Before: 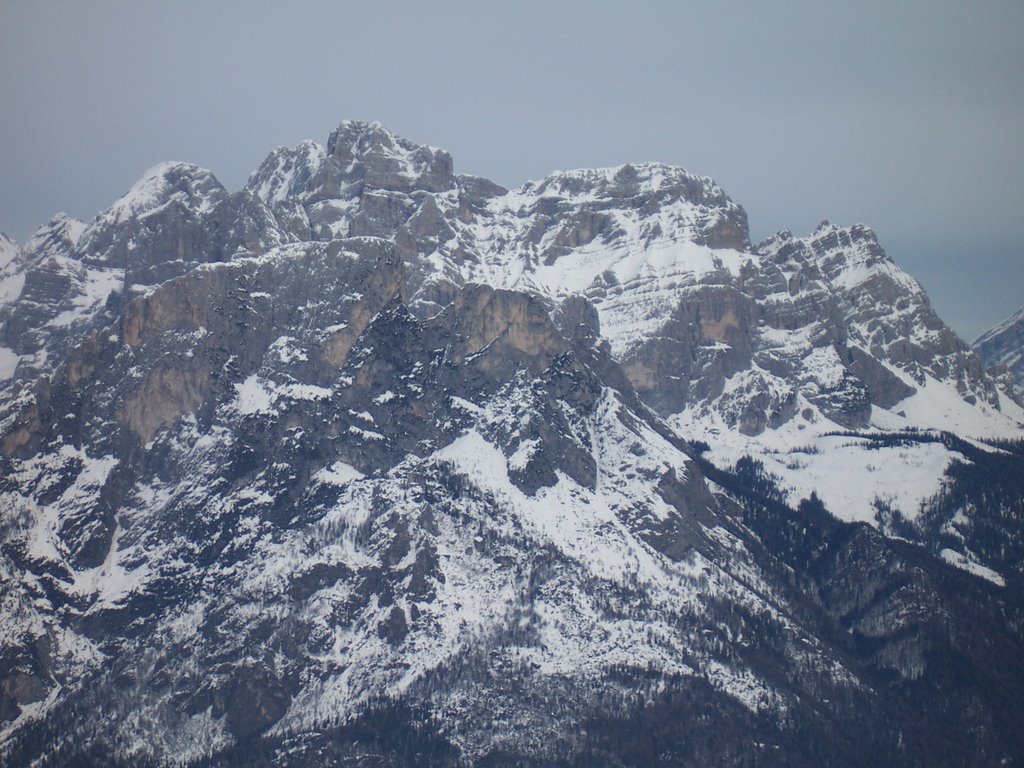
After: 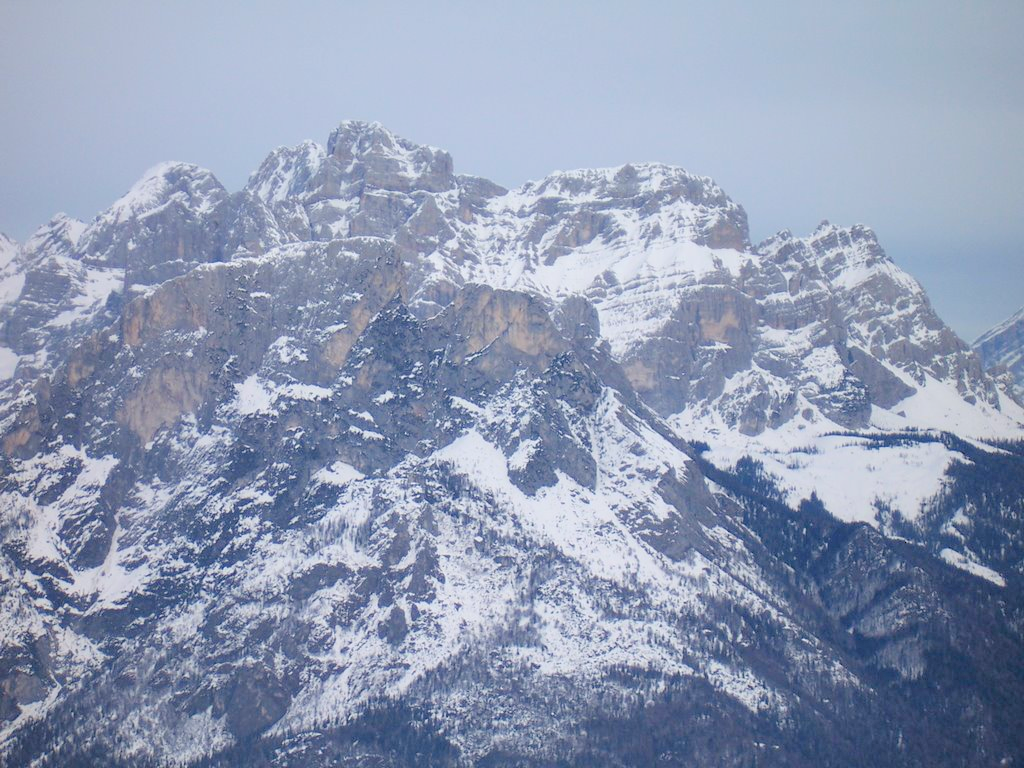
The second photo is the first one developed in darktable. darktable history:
white balance: red 1.004, blue 1.024
levels: levels [0.093, 0.434, 0.988]
